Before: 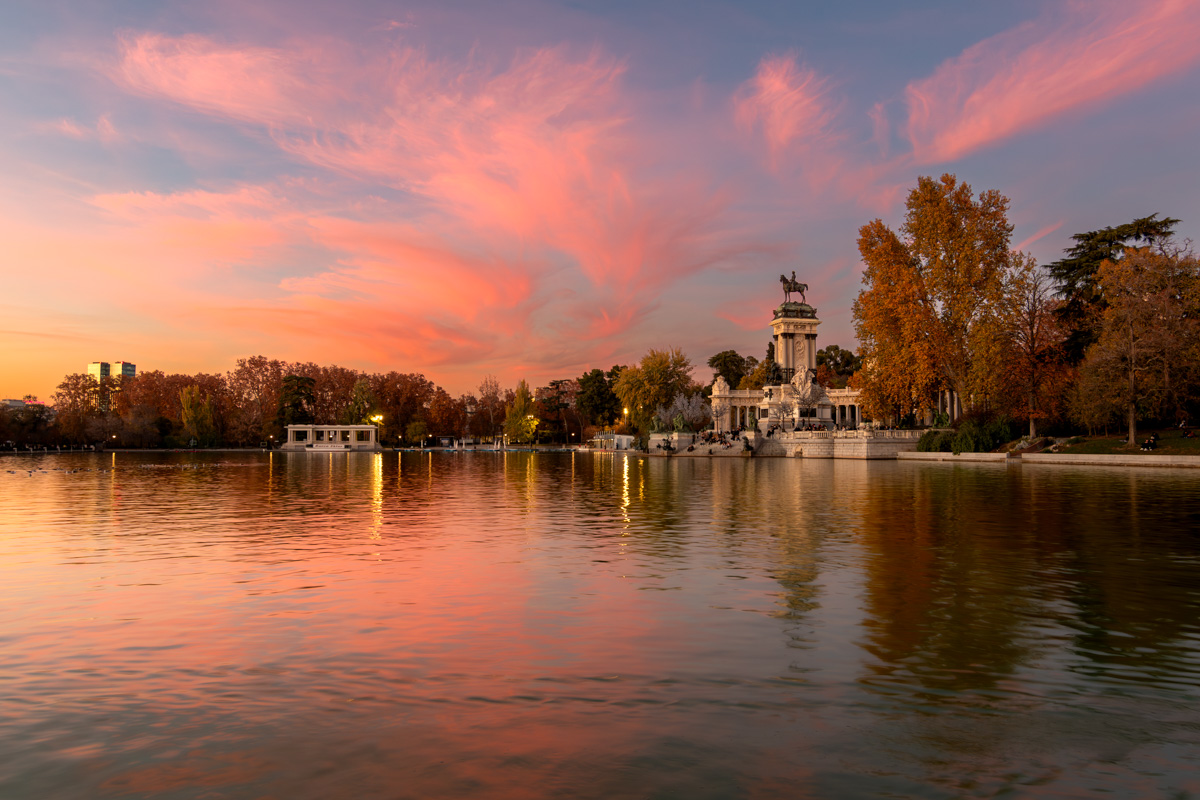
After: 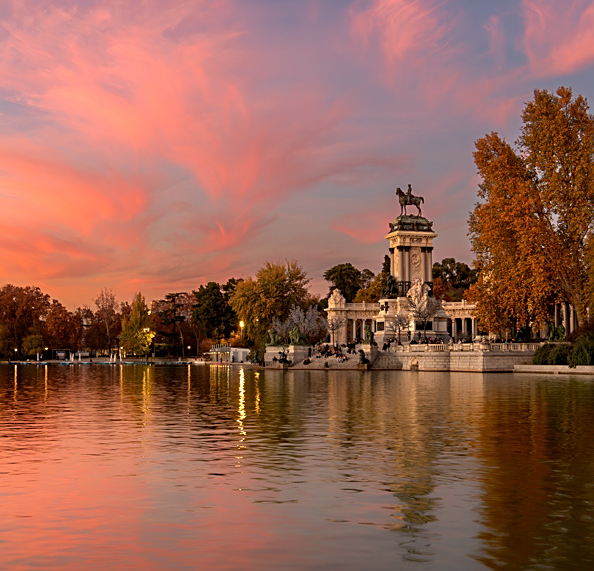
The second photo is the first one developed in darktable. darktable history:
crop: left 32.075%, top 10.976%, right 18.355%, bottom 17.596%
sharpen: on, module defaults
